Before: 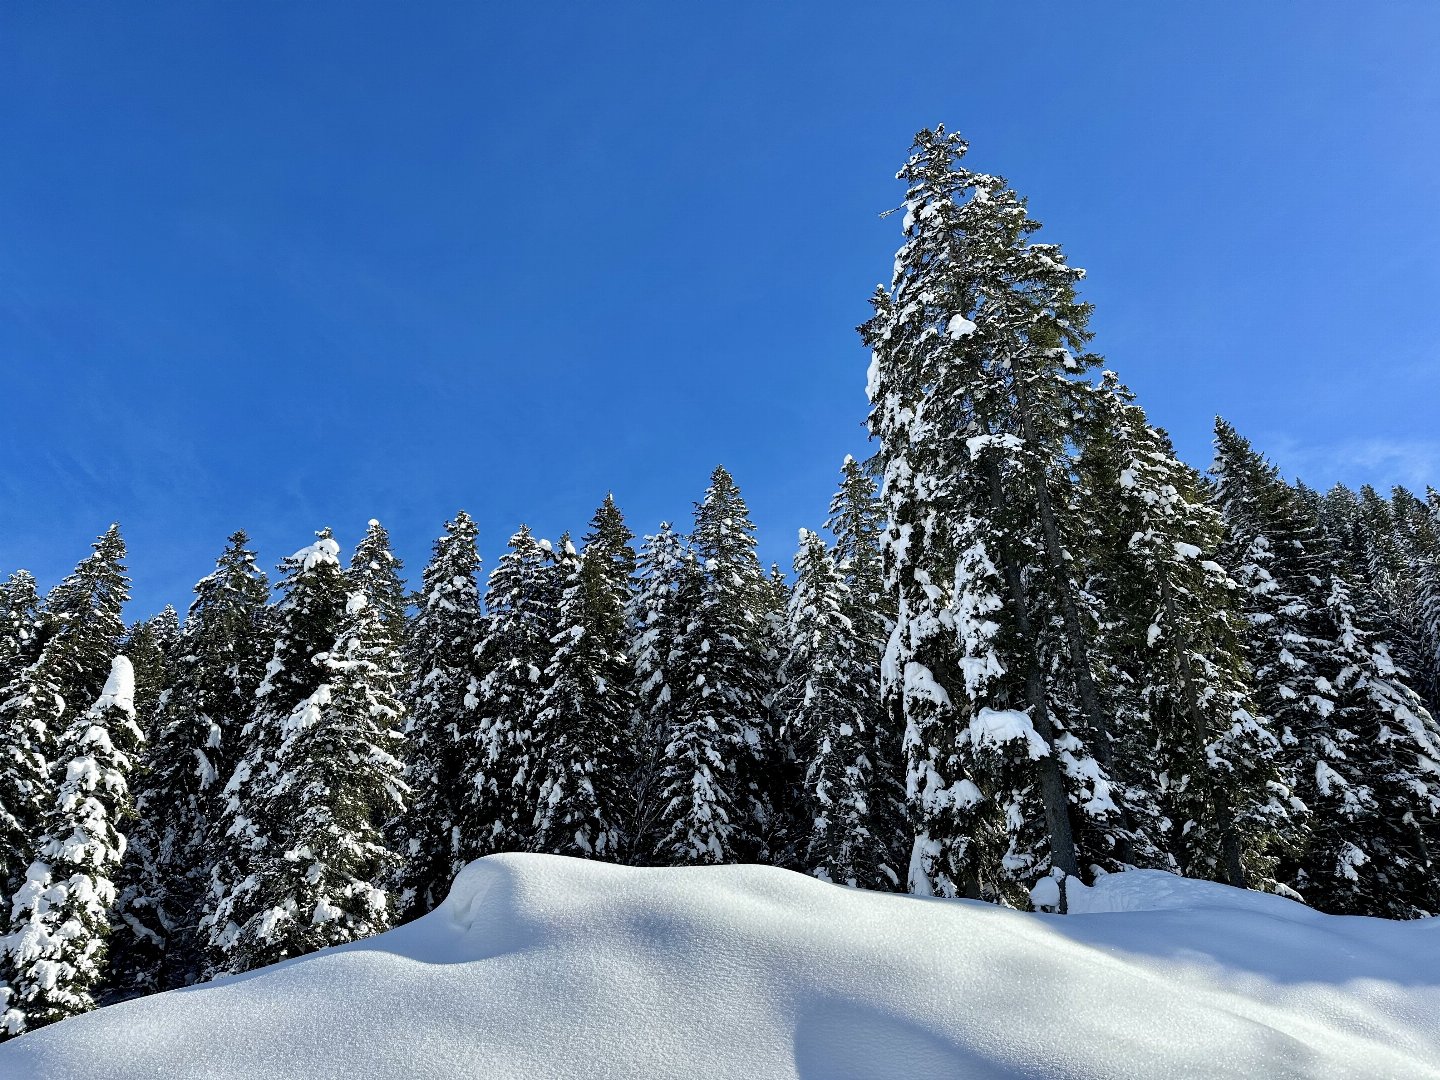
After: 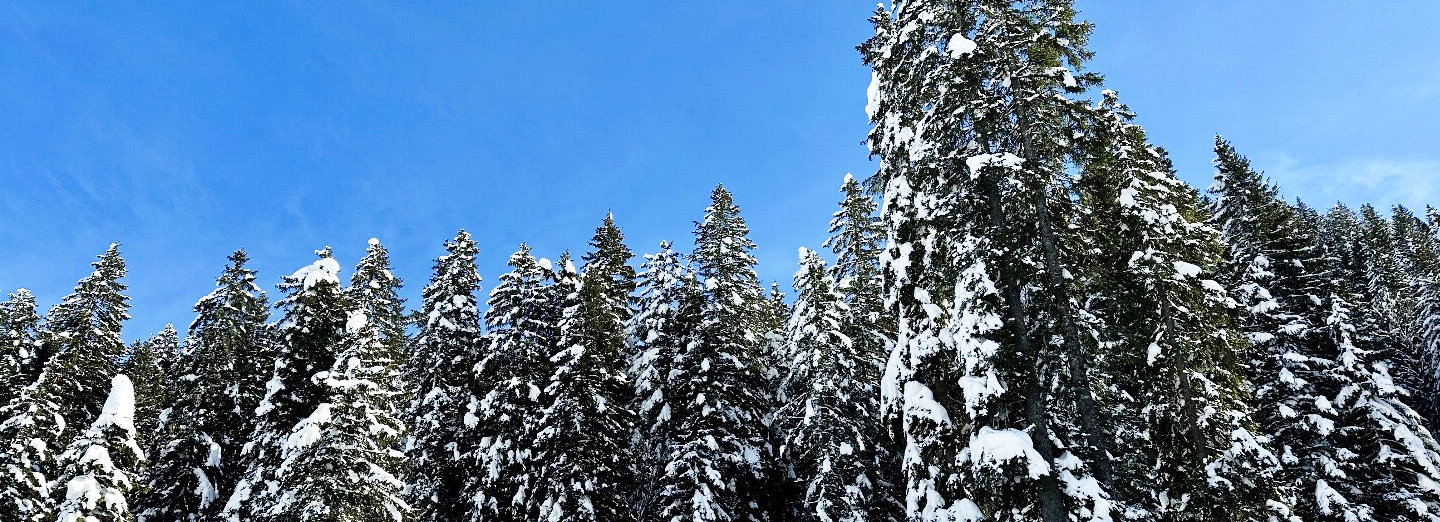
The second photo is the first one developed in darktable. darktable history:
base curve: curves: ch0 [(0, 0) (0.028, 0.03) (0.121, 0.232) (0.46, 0.748) (0.859, 0.968) (1, 1)], preserve colors none
crop and rotate: top 26.056%, bottom 25.543%
